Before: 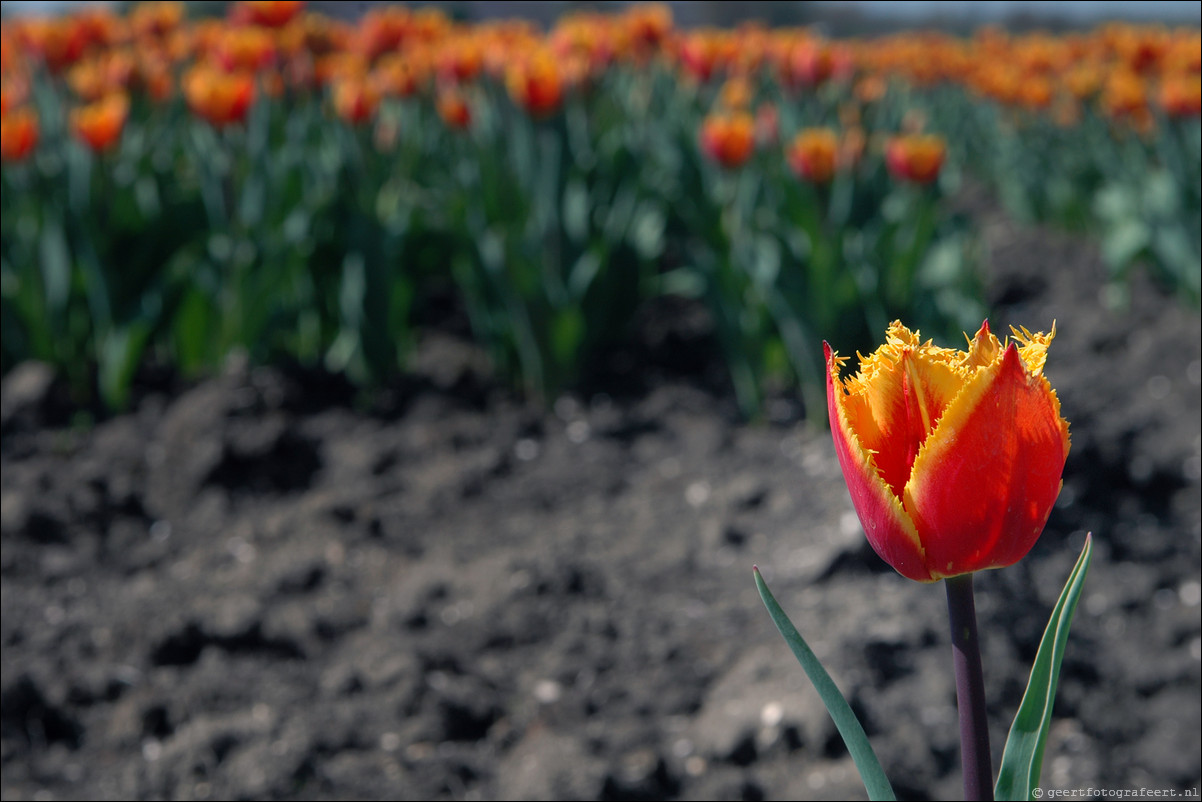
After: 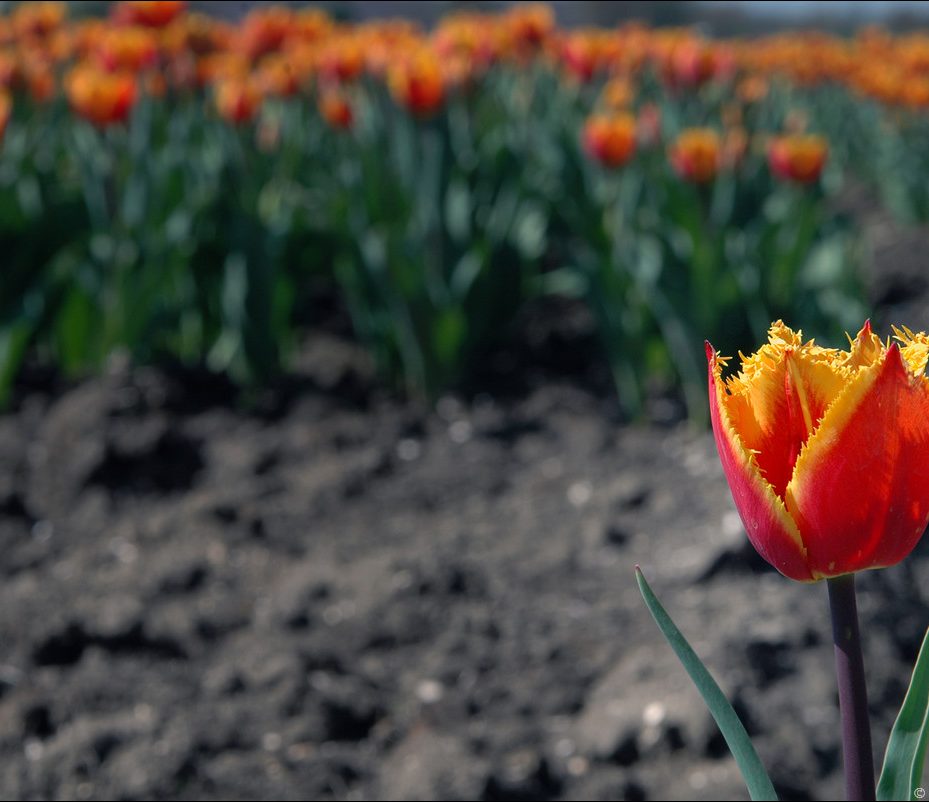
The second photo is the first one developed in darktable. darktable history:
crop: left 9.872%, right 12.806%
